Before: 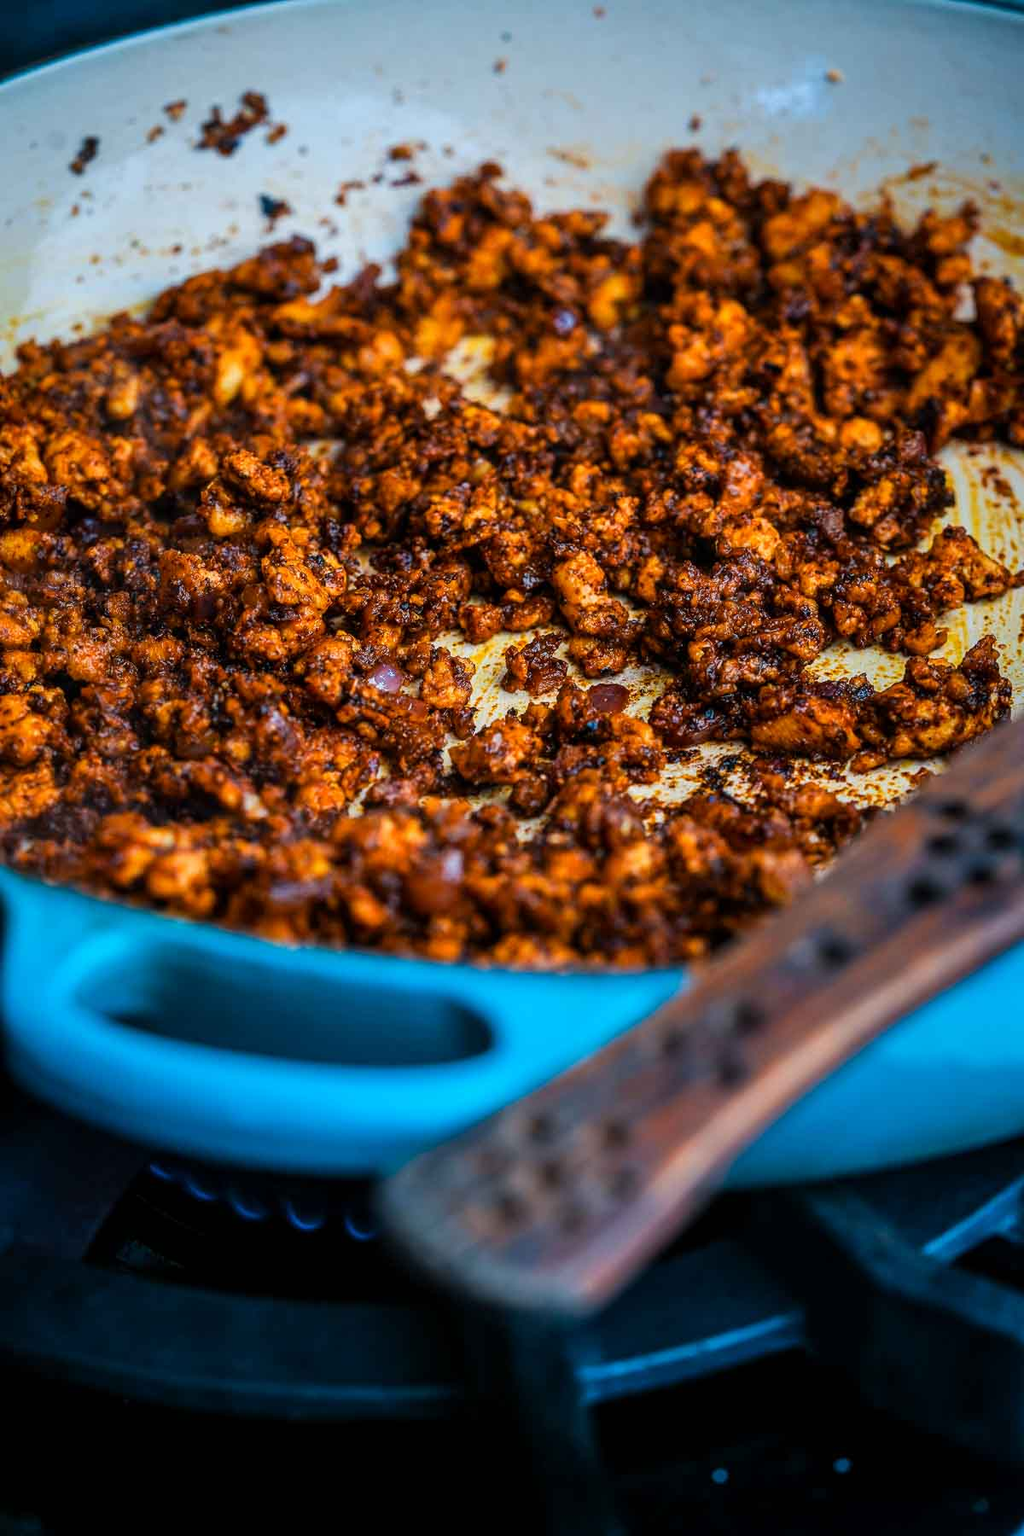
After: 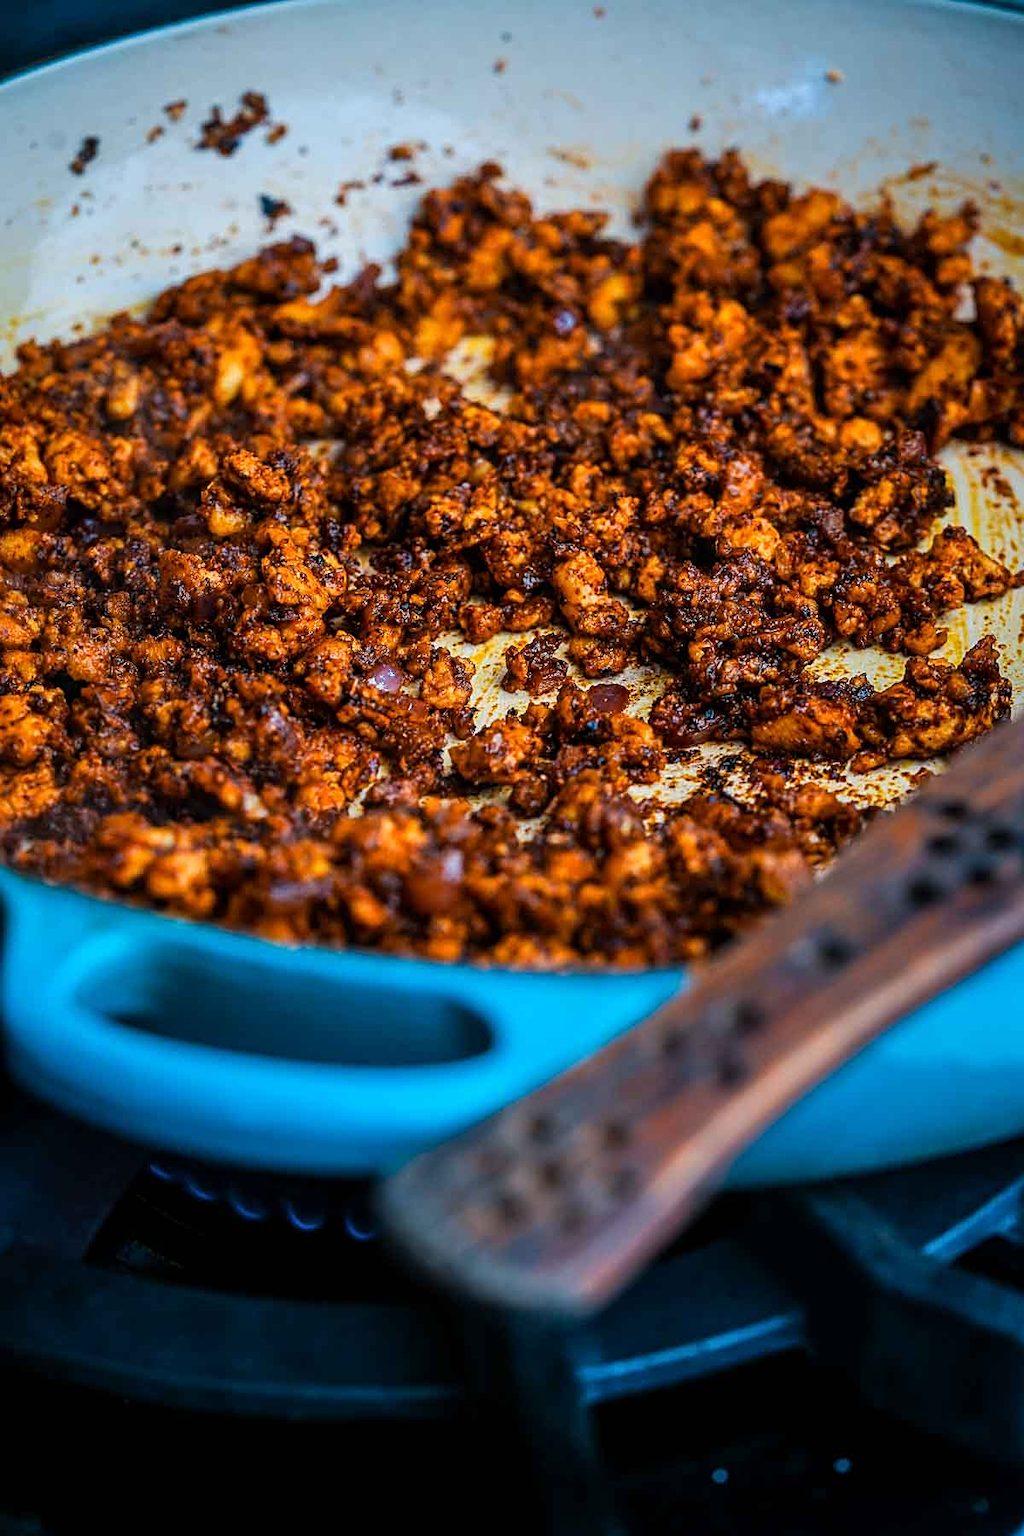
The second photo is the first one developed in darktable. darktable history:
sharpen: radius 2.495, amount 0.322
